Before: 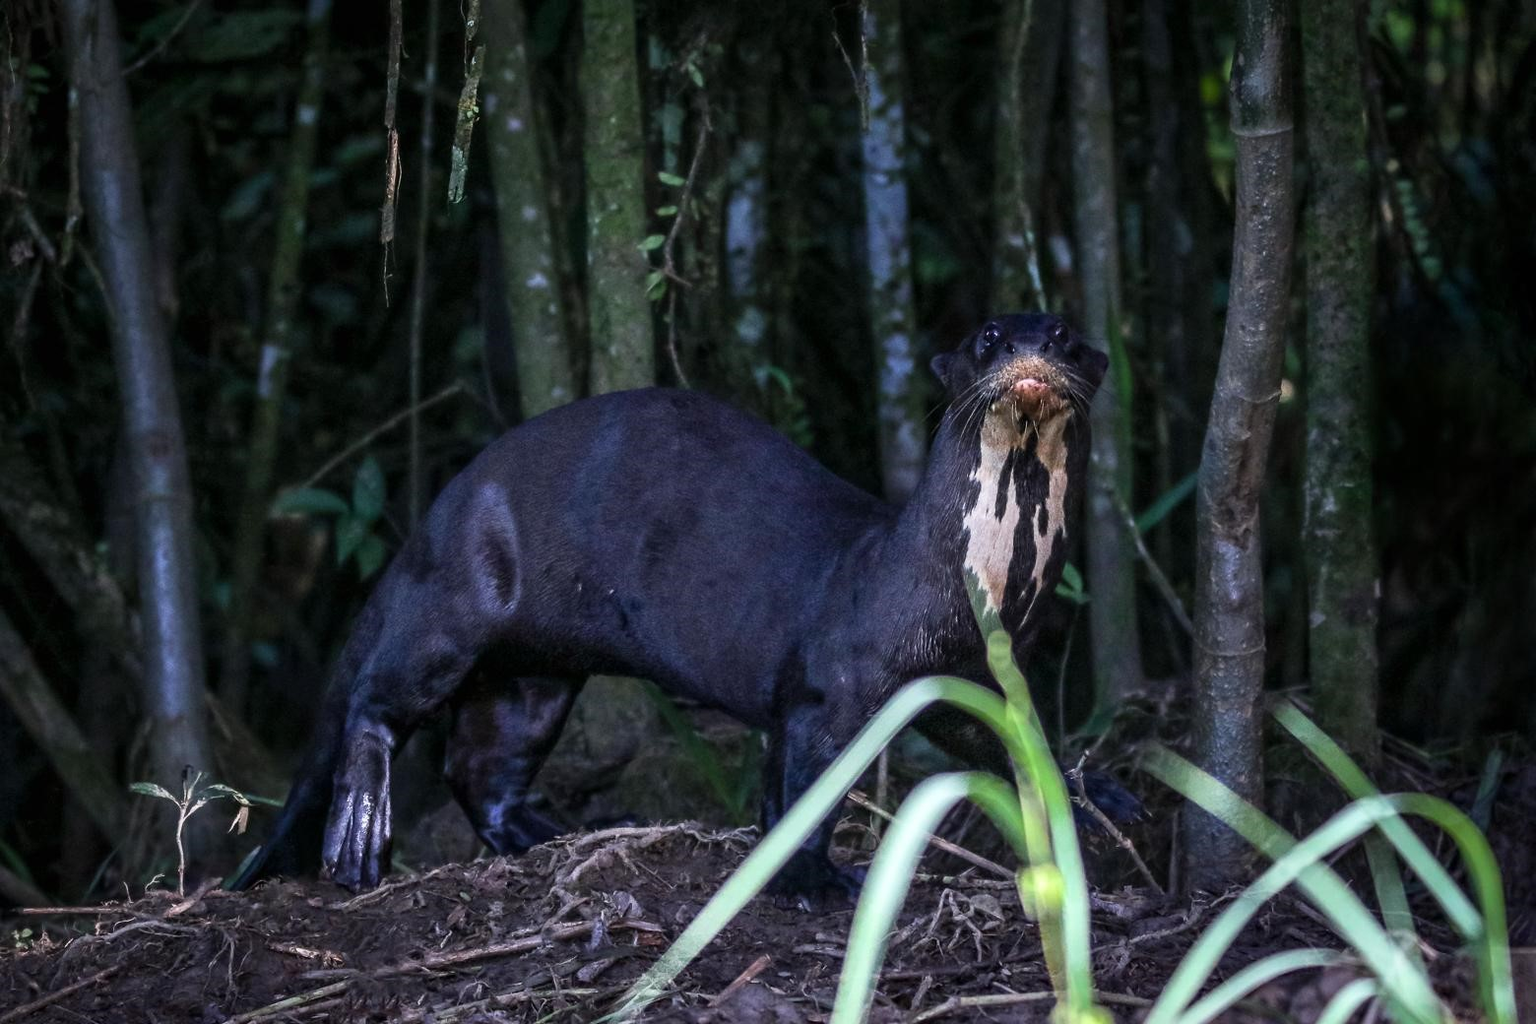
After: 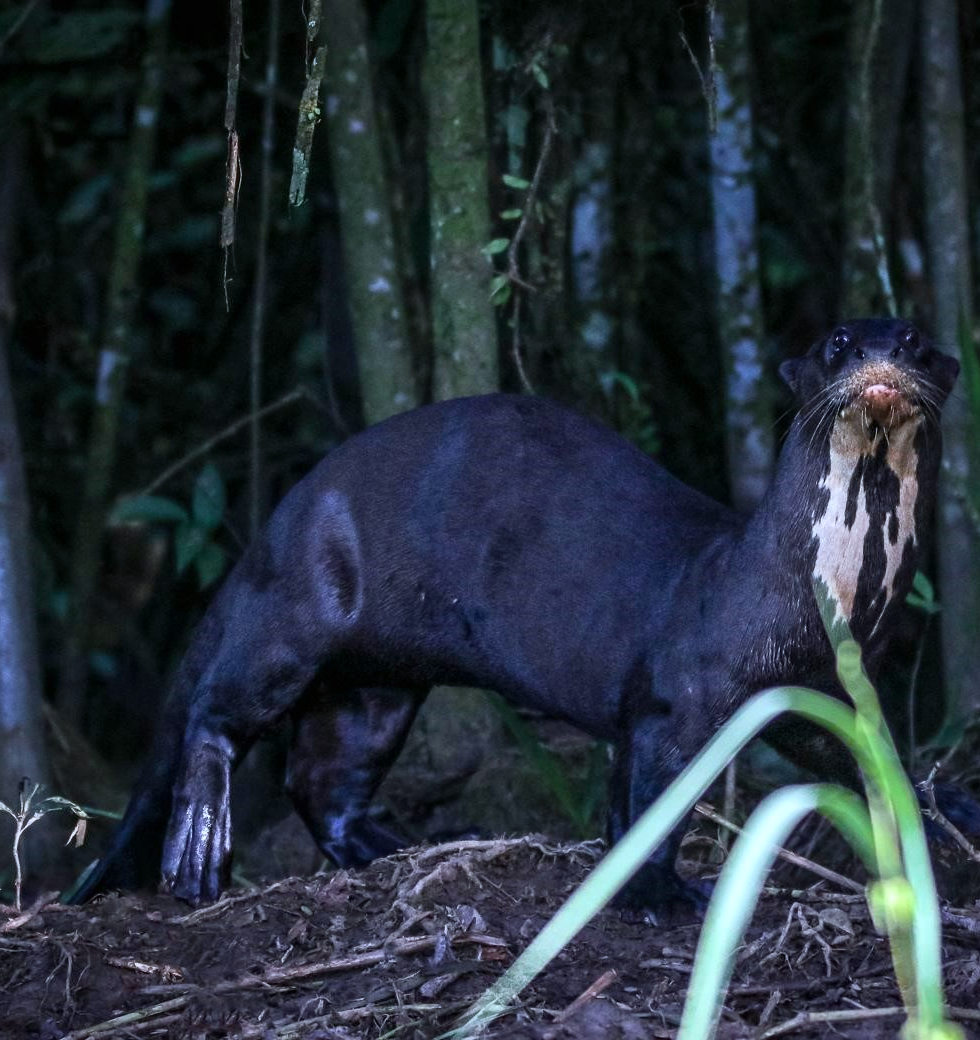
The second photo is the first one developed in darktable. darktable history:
crop: left 10.644%, right 26.528%
color calibration: x 0.367, y 0.376, temperature 4372.25 K
